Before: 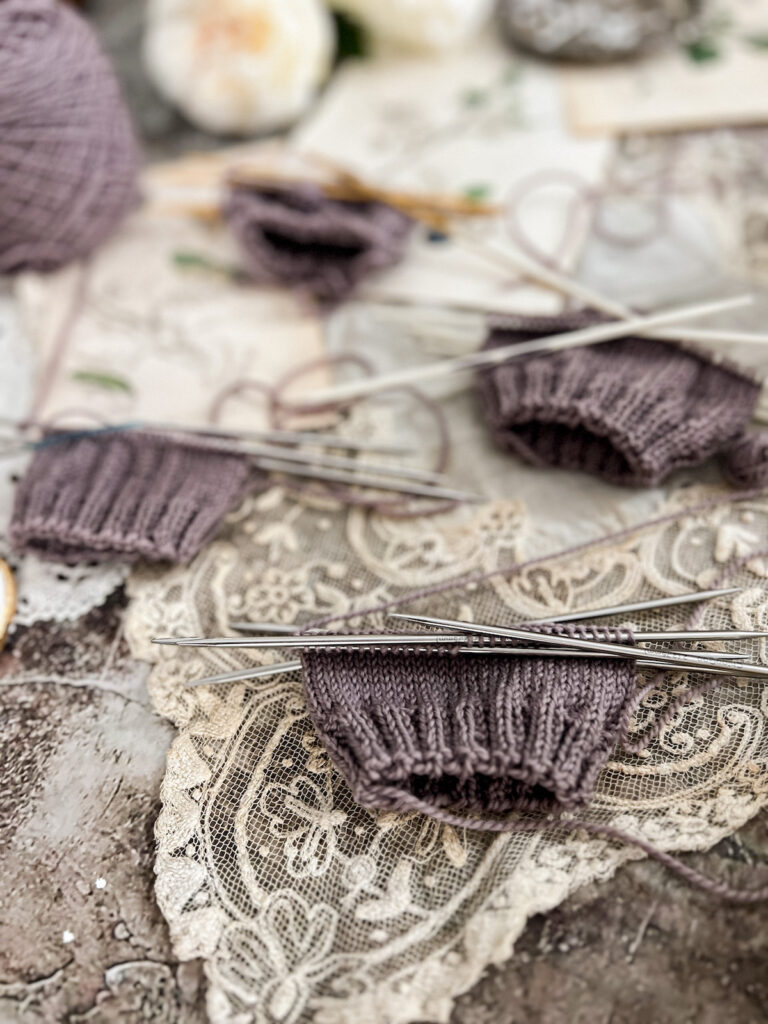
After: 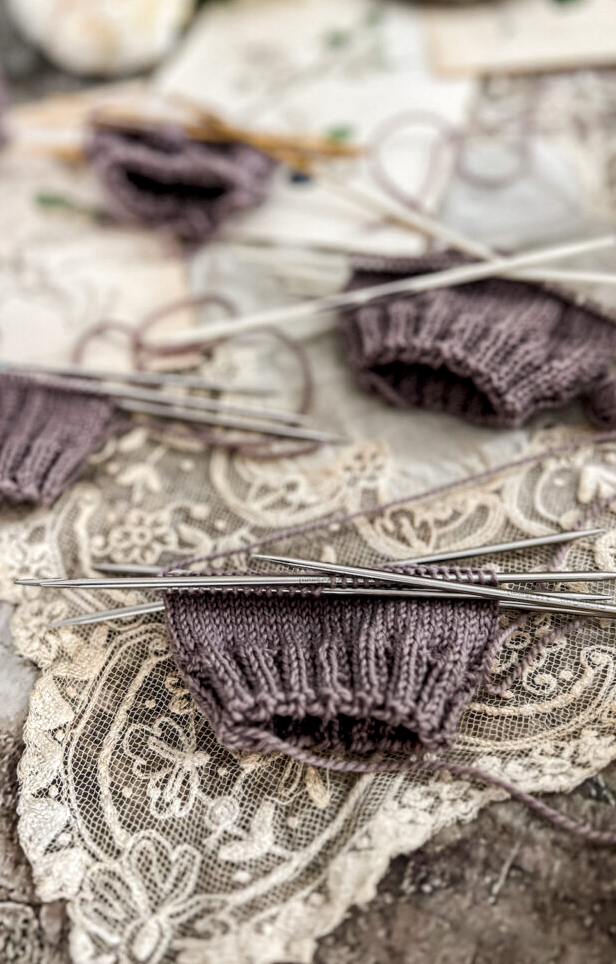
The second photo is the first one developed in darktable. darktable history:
local contrast: on, module defaults
crop and rotate: left 17.959%, top 5.771%, right 1.742%
